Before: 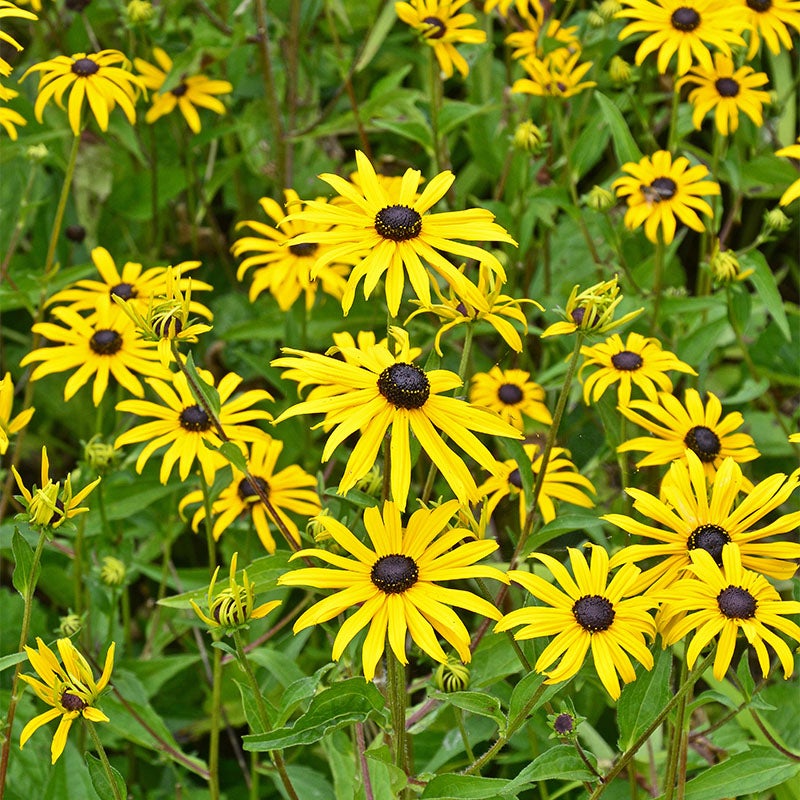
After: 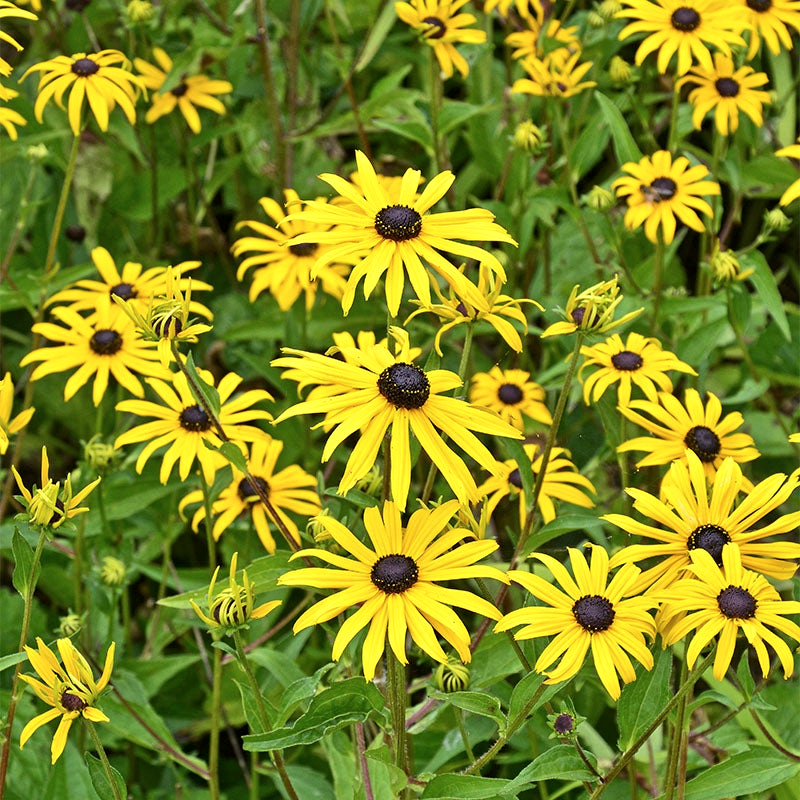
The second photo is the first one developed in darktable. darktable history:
velvia: strength 15% | blend: blend mode lighten, opacity 100%; mask: uniform (no mask)
contrast brightness saturation: saturation -0.05
local contrast: mode bilateral grid, contrast 20, coarseness 50, detail 120%, midtone range 0.2
levels: mode automatic, black 0.023%, white 99.97%, levels [0.062, 0.494, 0.925]
